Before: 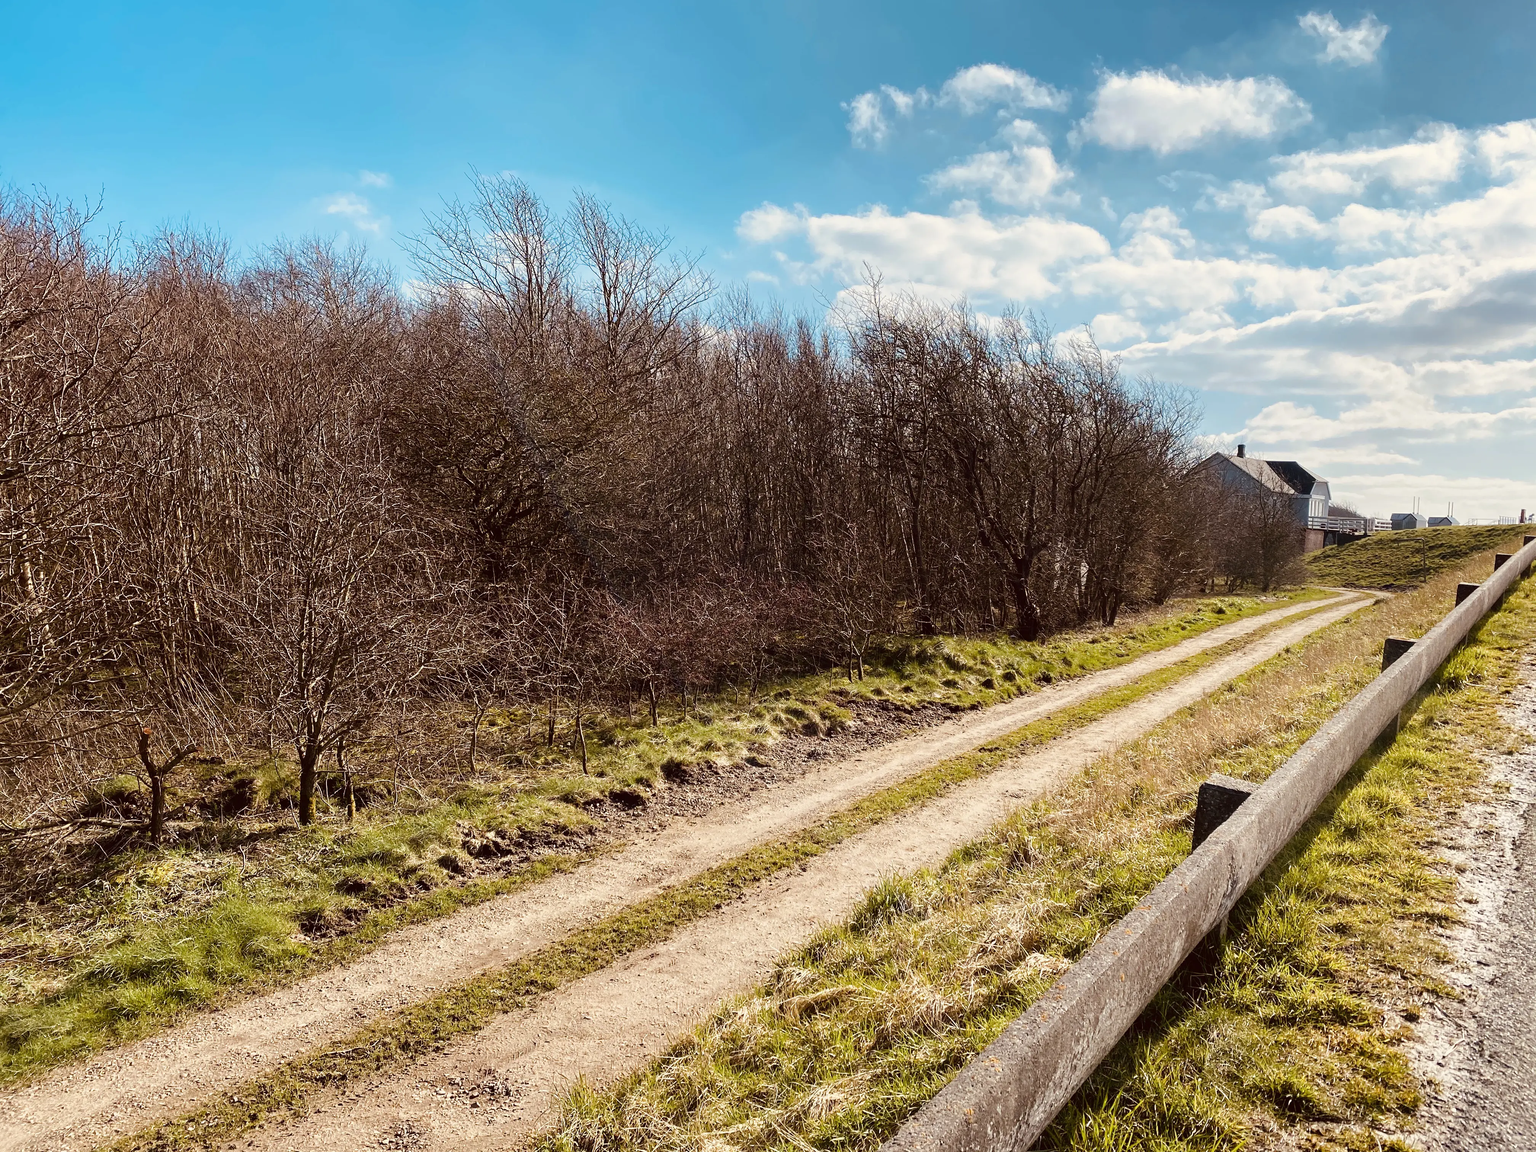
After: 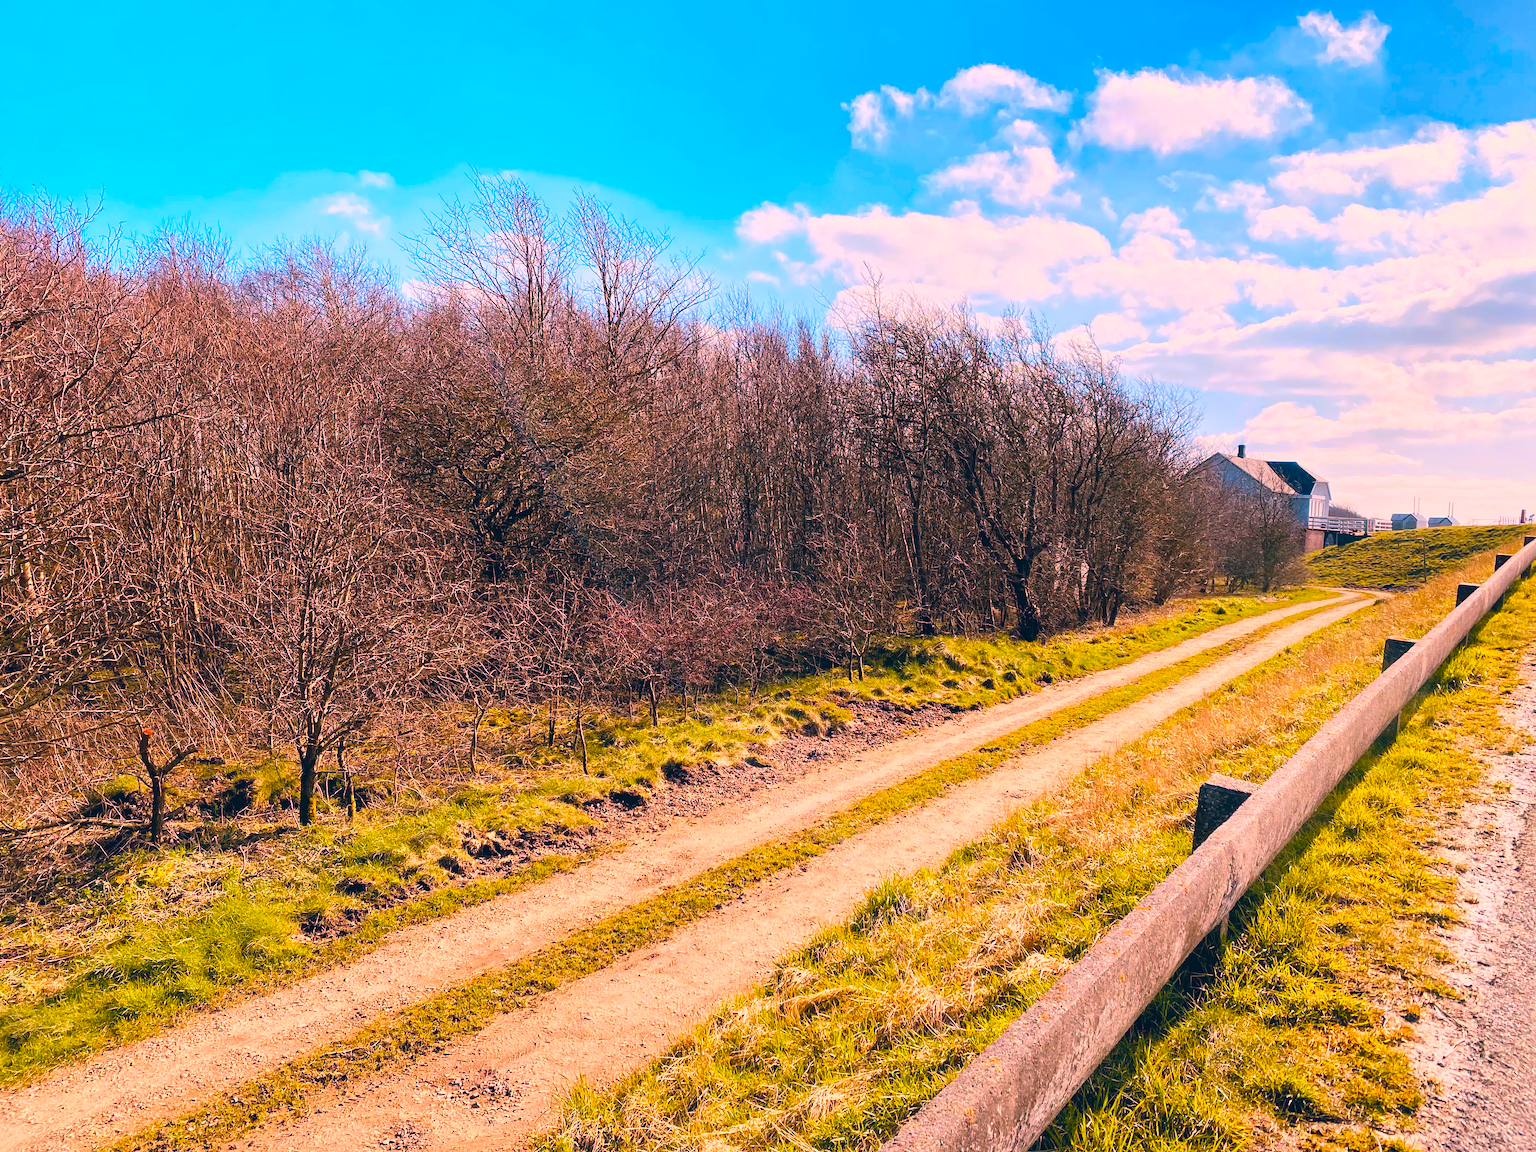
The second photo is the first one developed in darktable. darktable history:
contrast brightness saturation: contrast 0.07, brightness 0.18, saturation 0.4
color correction: highlights a* 17.03, highlights b* 0.205, shadows a* -15.38, shadows b* -14.56, saturation 1.5
local contrast: mode bilateral grid, contrast 20, coarseness 50, detail 120%, midtone range 0.2
